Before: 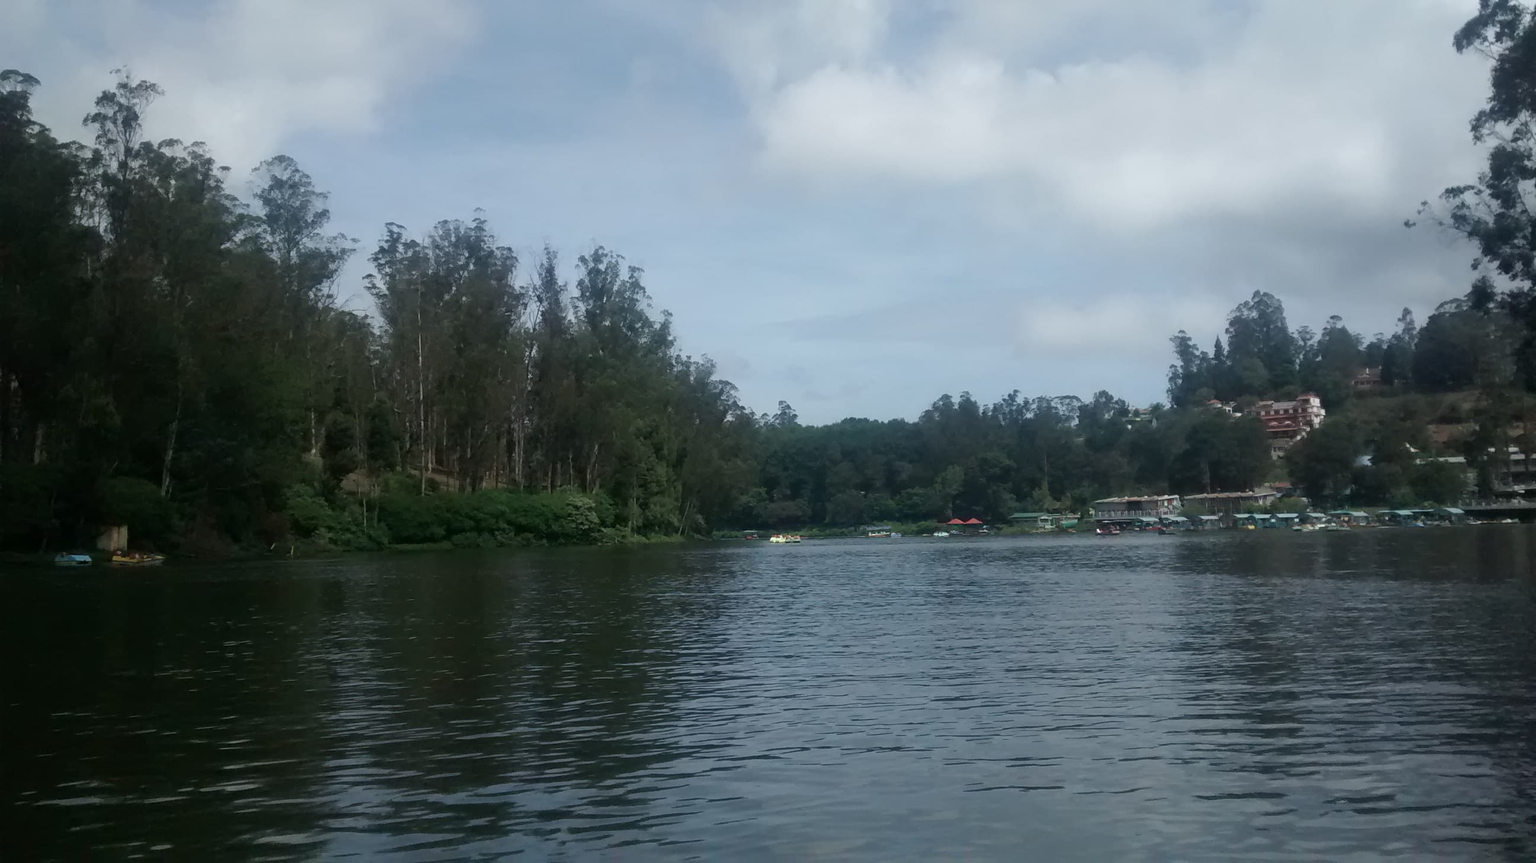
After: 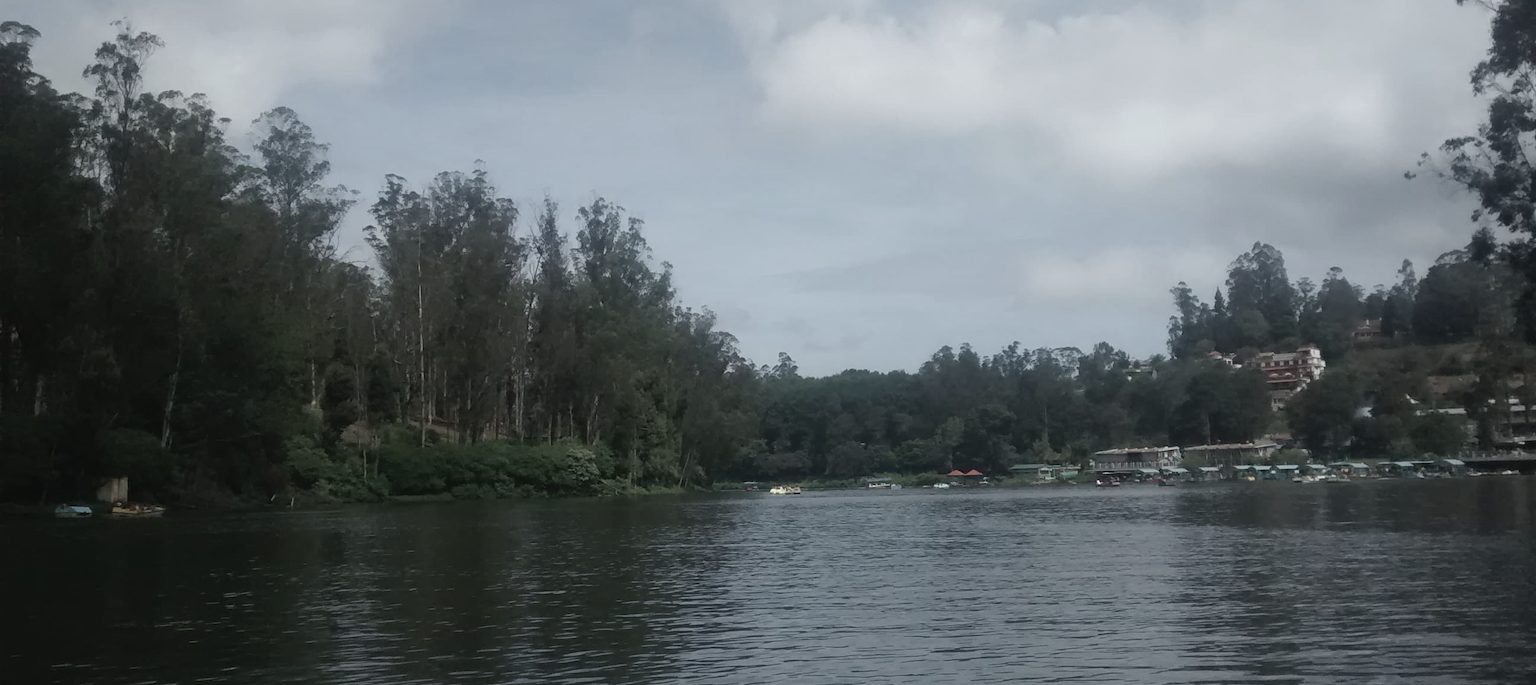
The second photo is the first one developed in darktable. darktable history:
crop and rotate: top 5.667%, bottom 14.937%
contrast brightness saturation: contrast -0.05, saturation -0.41
